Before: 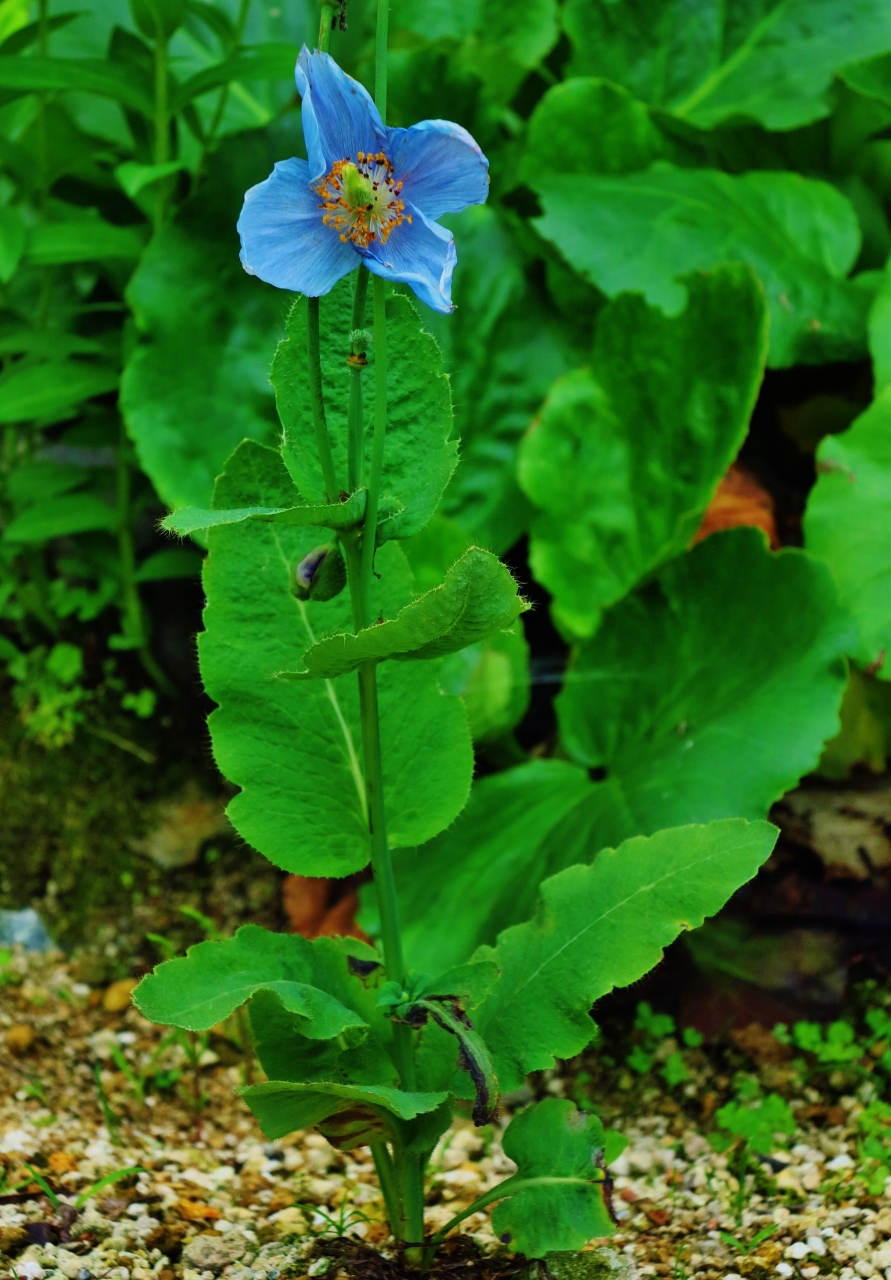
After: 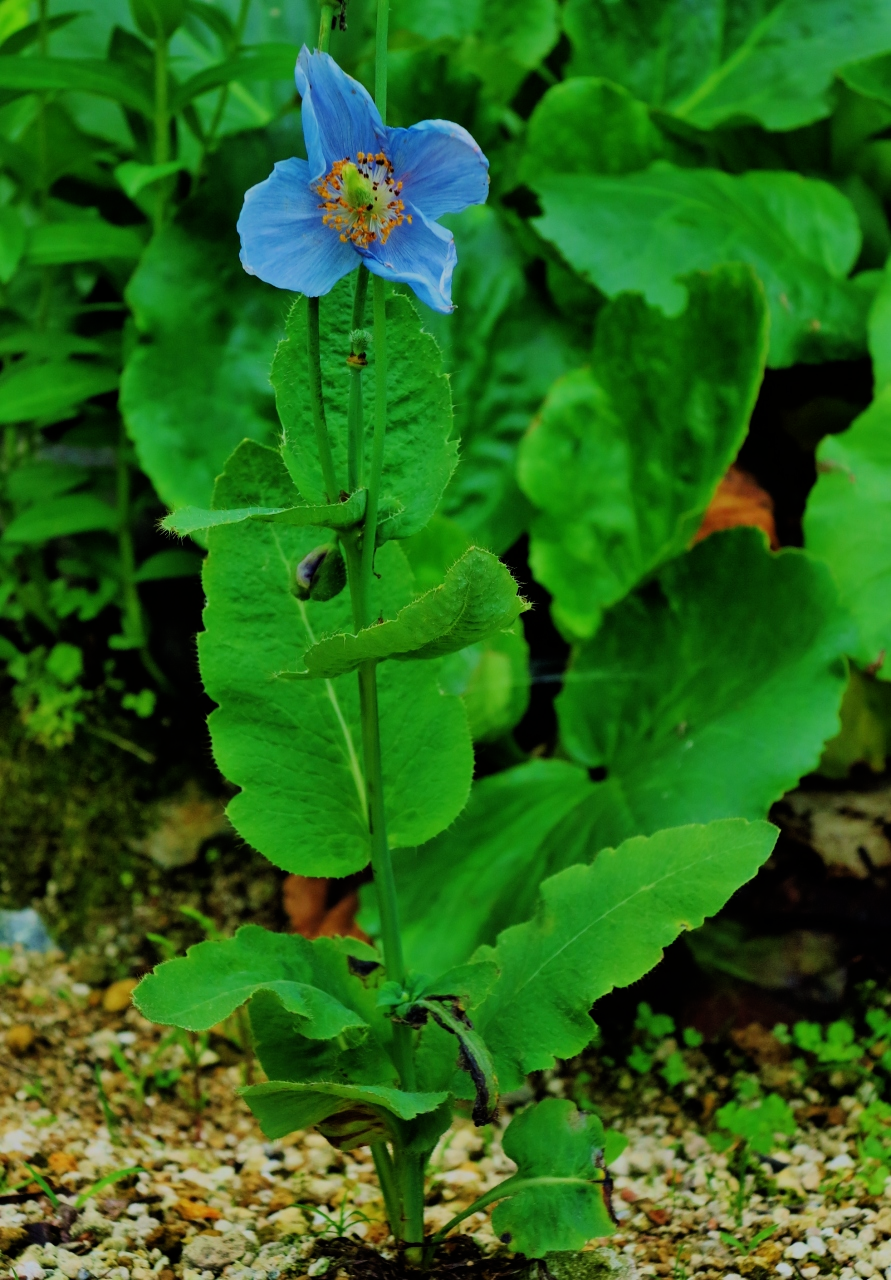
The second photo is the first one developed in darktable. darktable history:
filmic rgb: black relative exposure -7.65 EV, white relative exposure 4.56 EV, threshold 2.96 EV, hardness 3.61, color science v6 (2022), enable highlight reconstruction true
